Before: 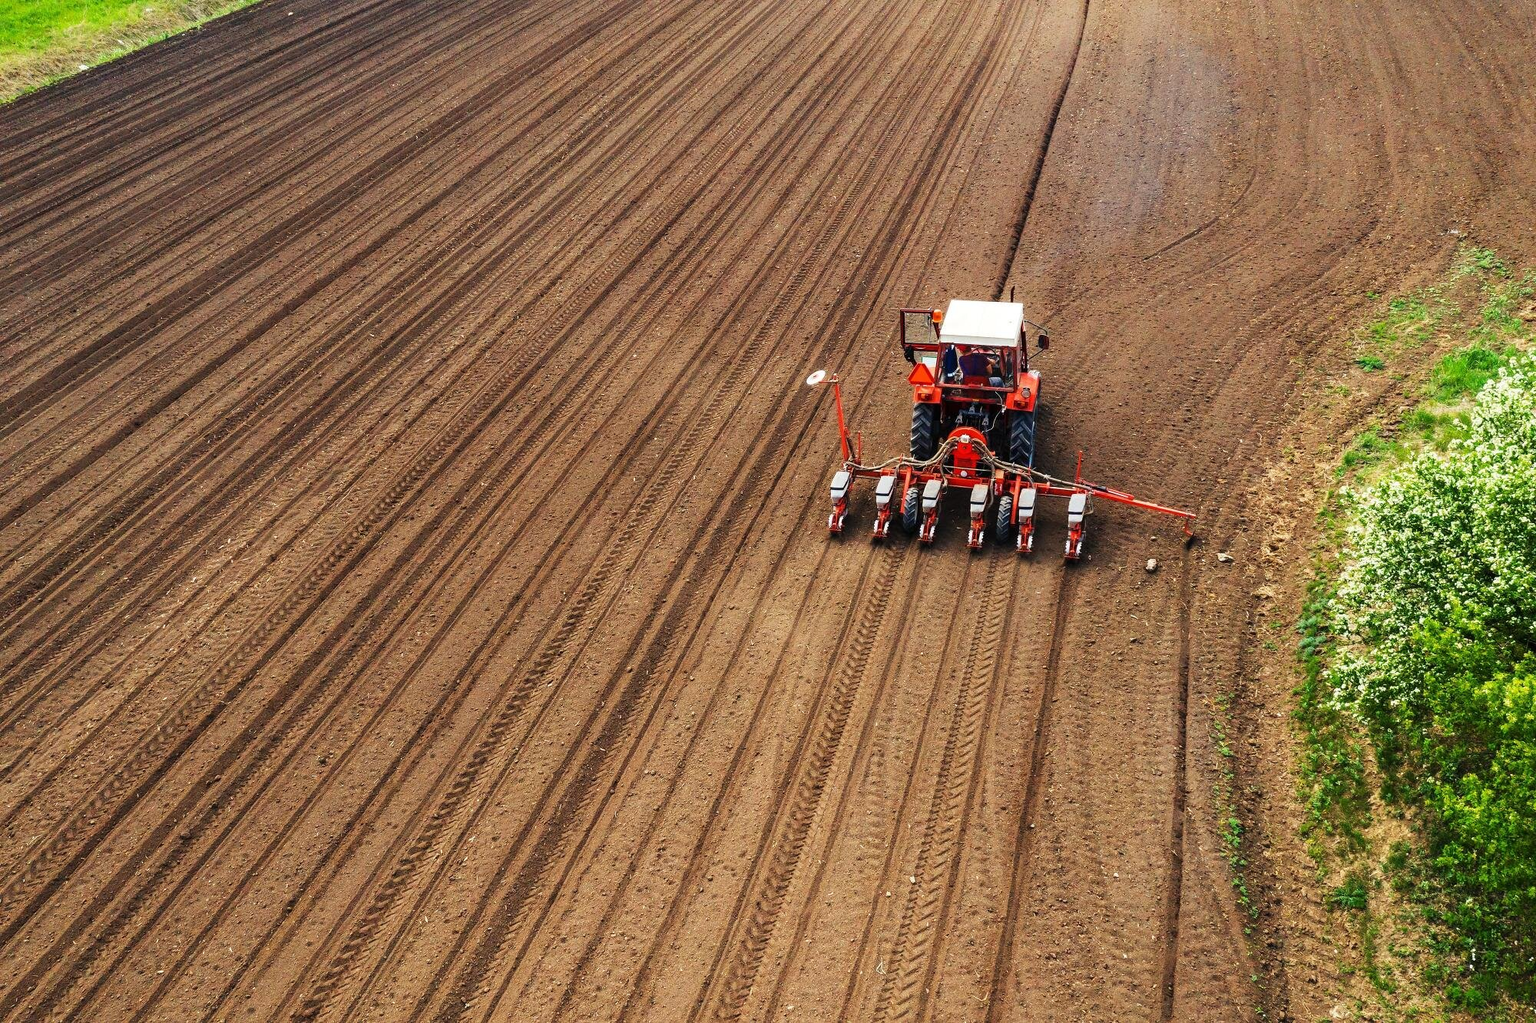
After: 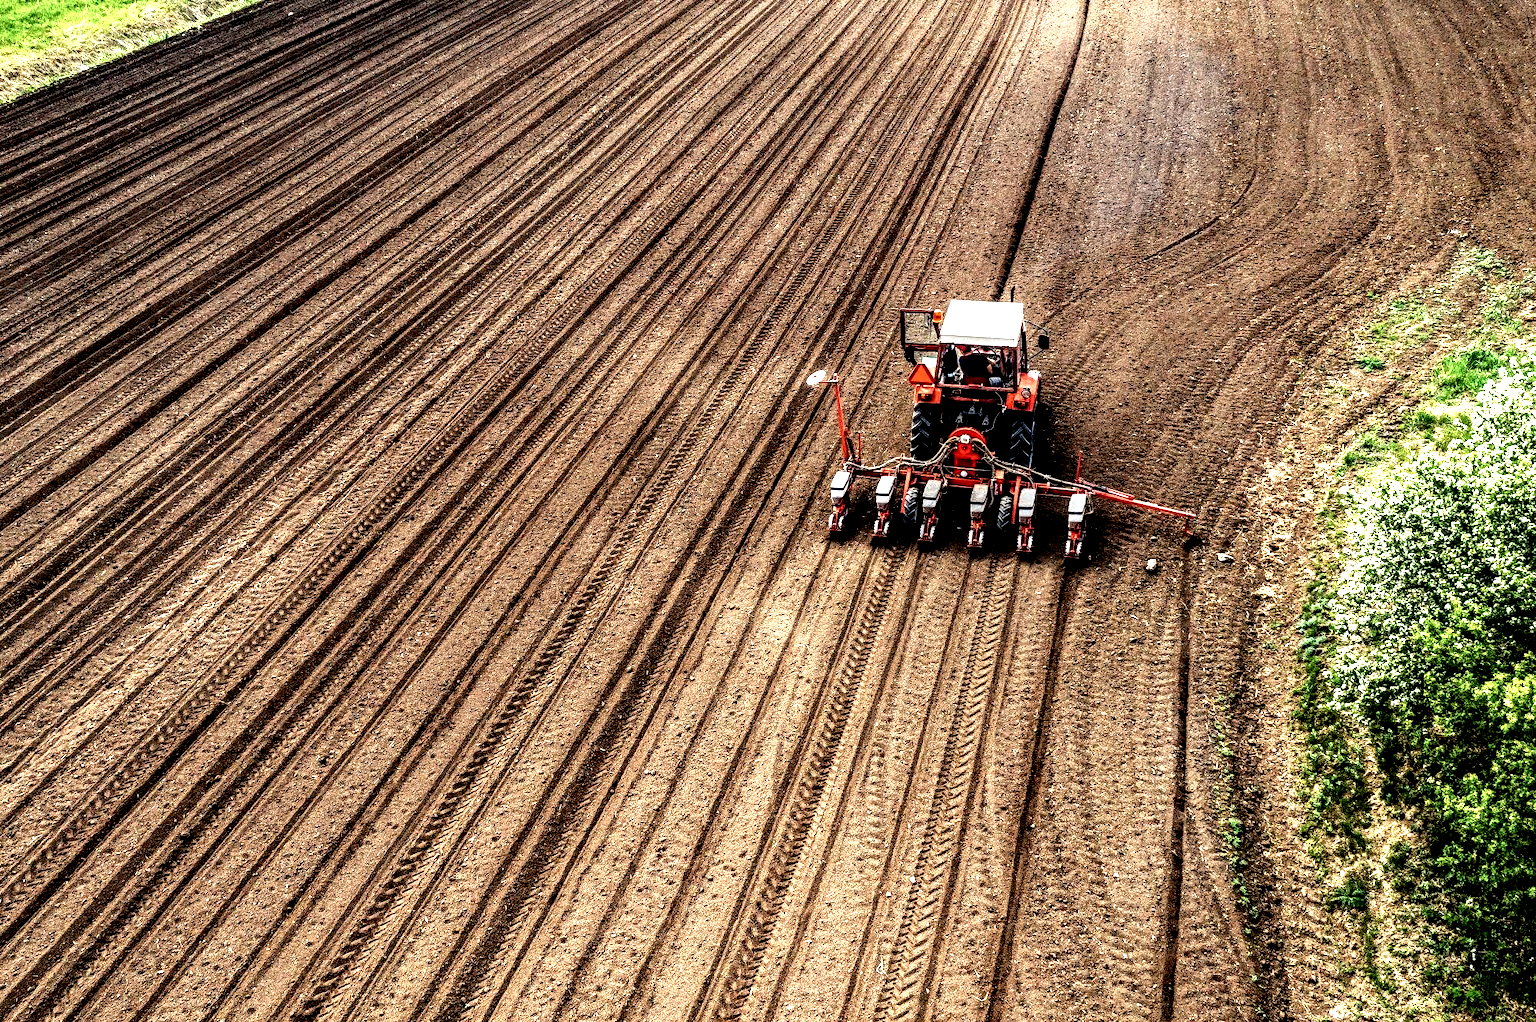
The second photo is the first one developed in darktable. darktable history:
local contrast: highlights 115%, shadows 40%, detail 295%
